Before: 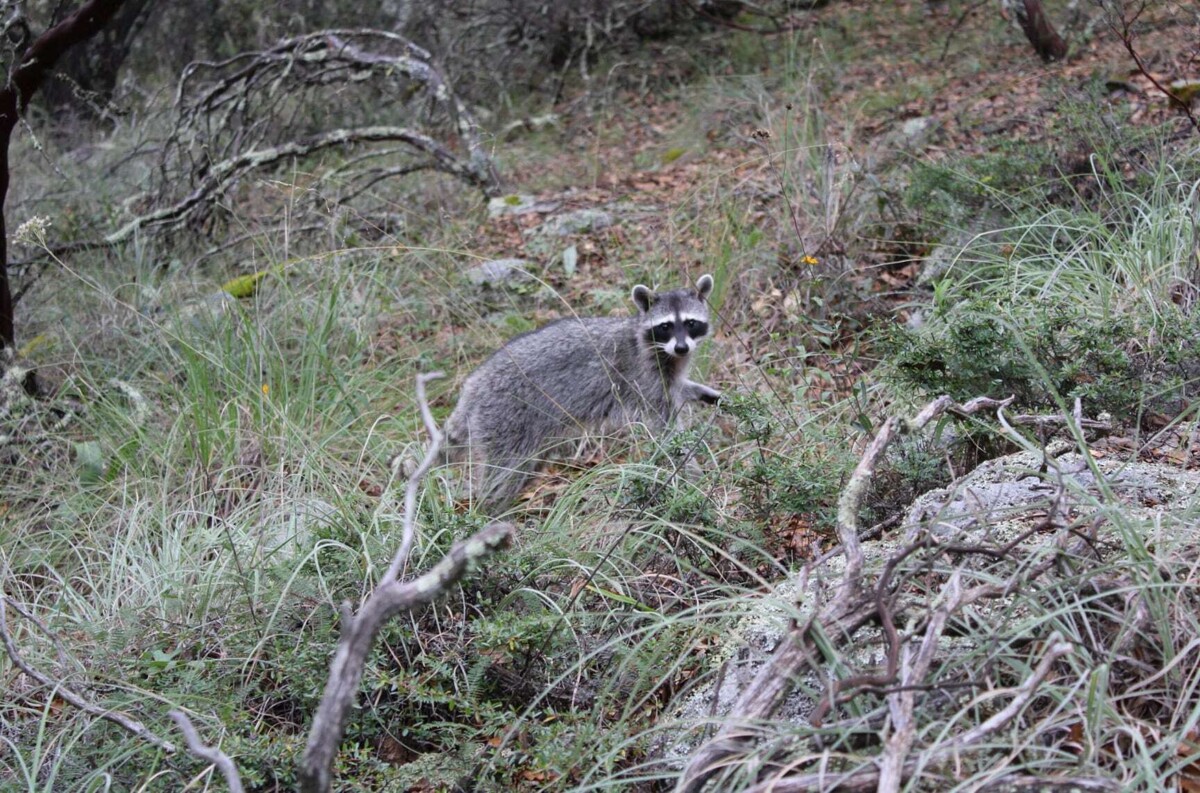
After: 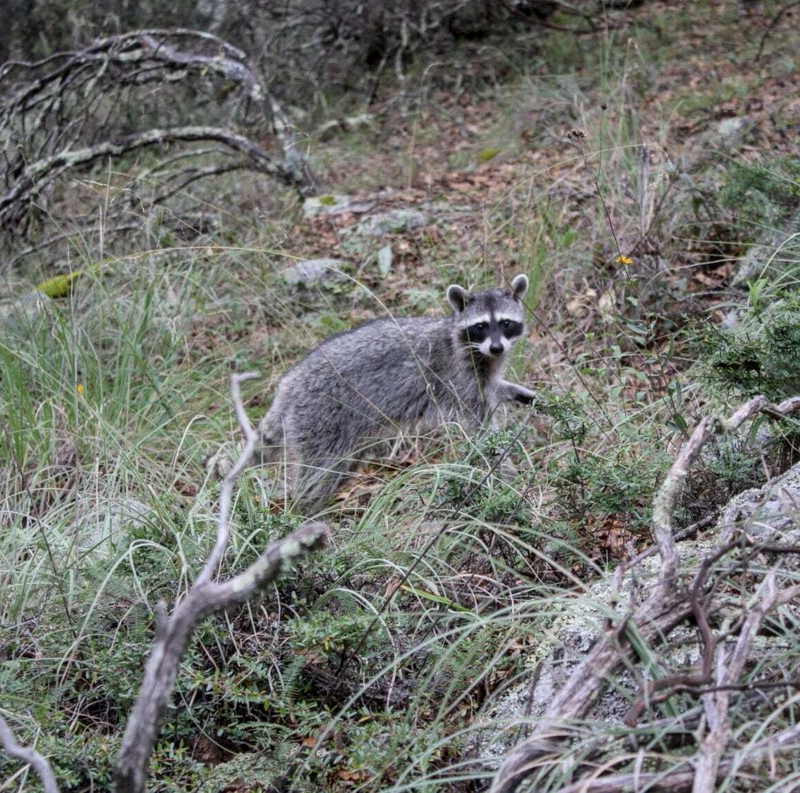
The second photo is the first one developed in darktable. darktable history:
shadows and highlights: shadows -20, white point adjustment -2, highlights -35
crop and rotate: left 15.446%, right 17.836%
color zones: curves: ch1 [(0, 0.469) (0.01, 0.469) (0.12, 0.446) (0.248, 0.469) (0.5, 0.5) (0.748, 0.5) (0.99, 0.469) (1, 0.469)]
local contrast: on, module defaults
